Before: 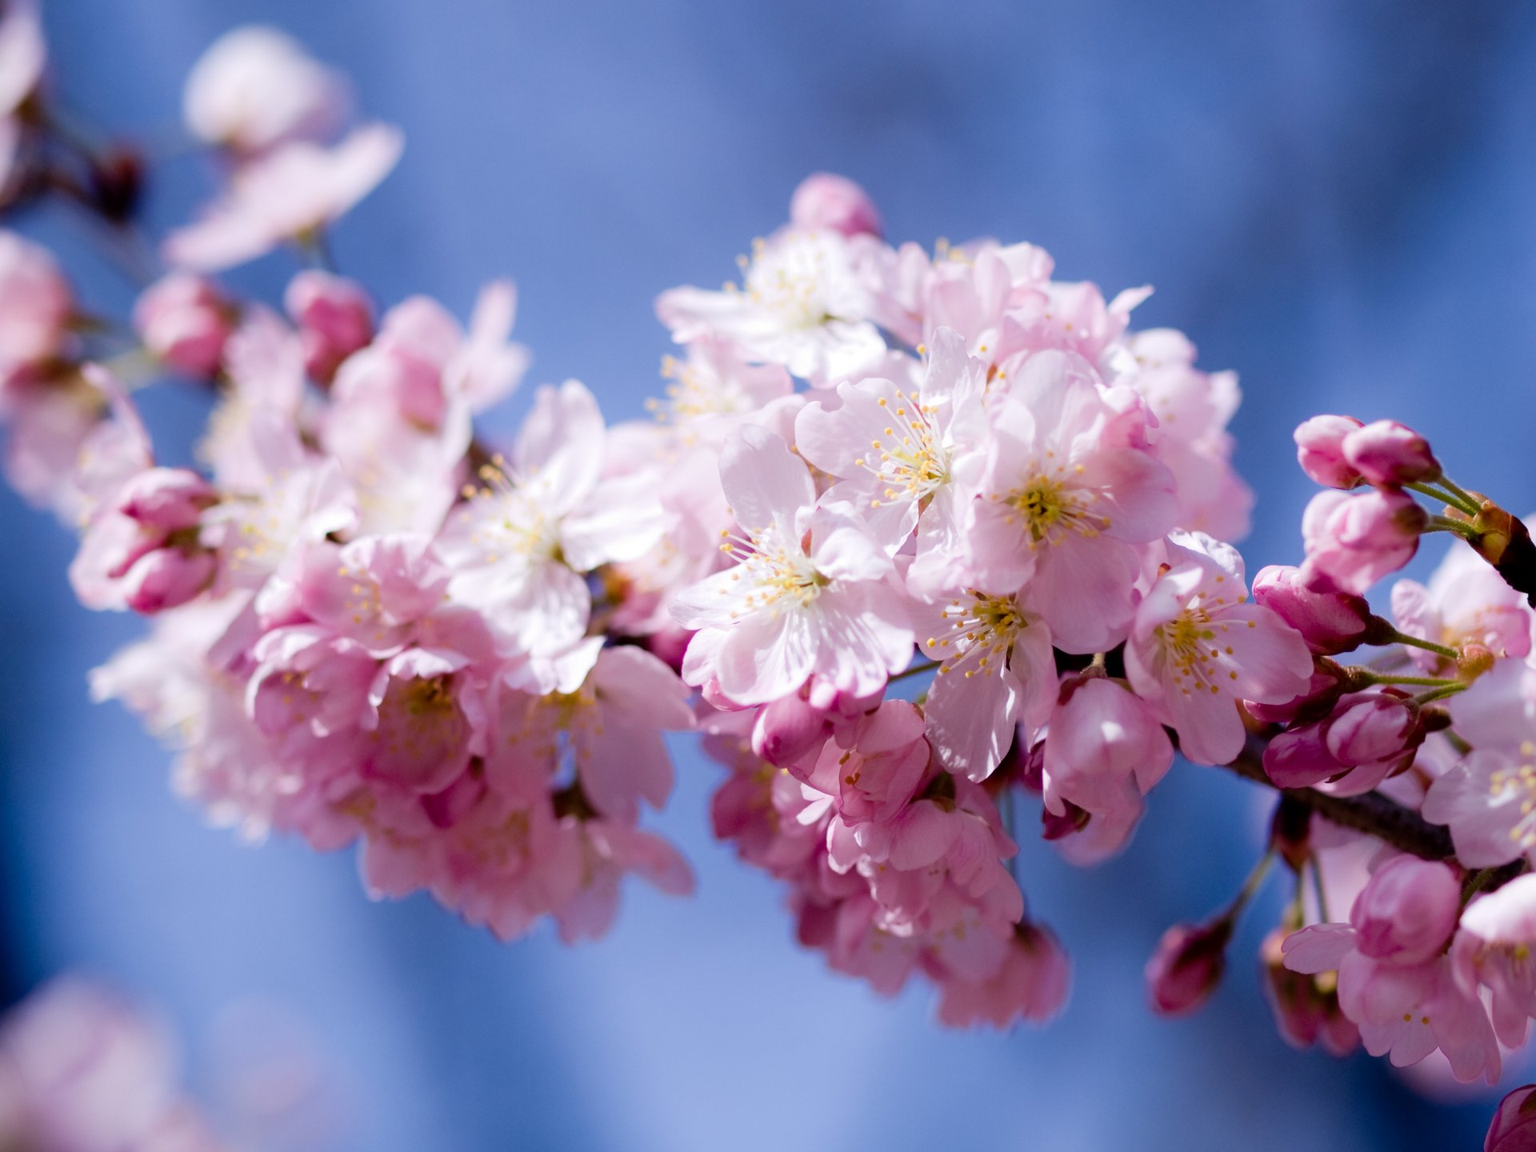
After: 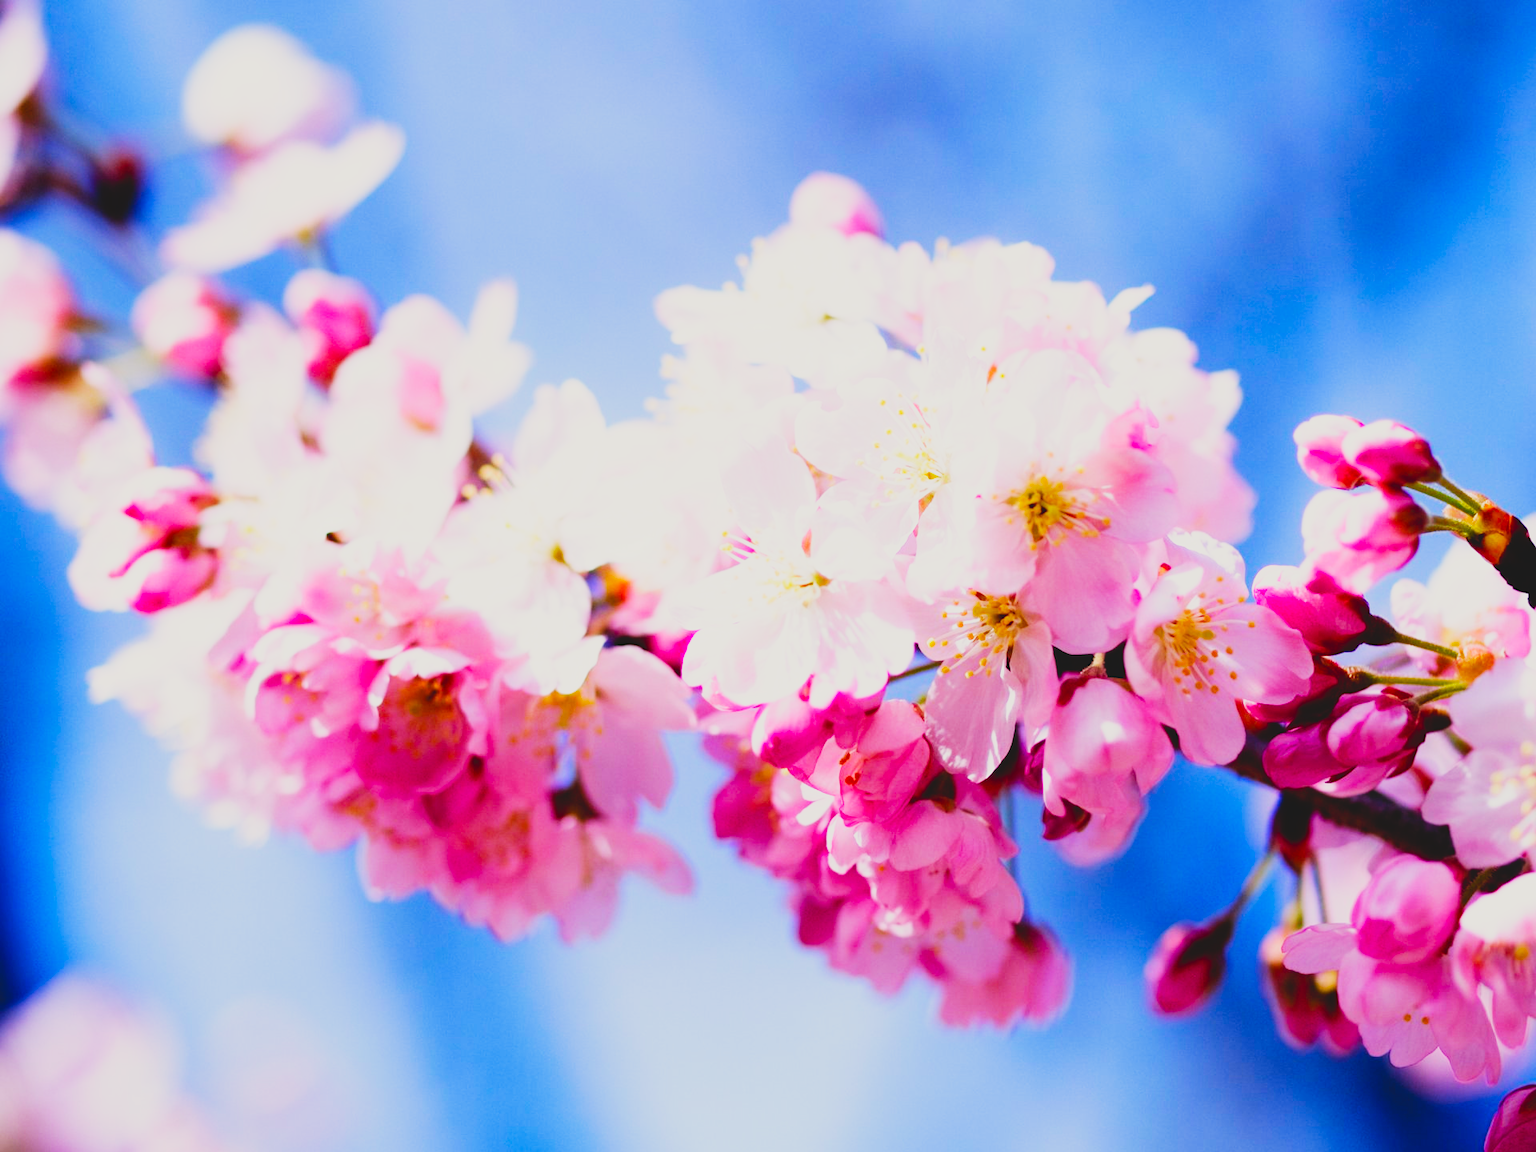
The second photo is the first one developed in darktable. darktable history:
color correction: highlights b* 3
contrast brightness saturation: contrast -0.19, saturation 0.19
base curve: curves: ch0 [(0, 0) (0.007, 0.004) (0.027, 0.03) (0.046, 0.07) (0.207, 0.54) (0.442, 0.872) (0.673, 0.972) (1, 1)], preserve colors none
